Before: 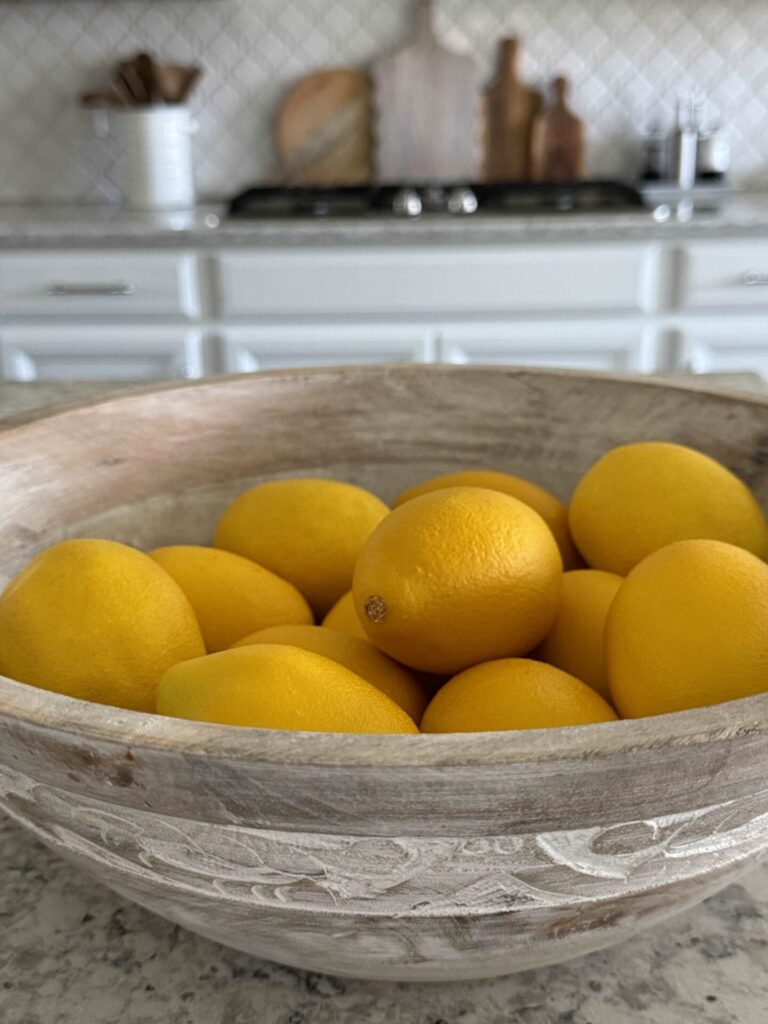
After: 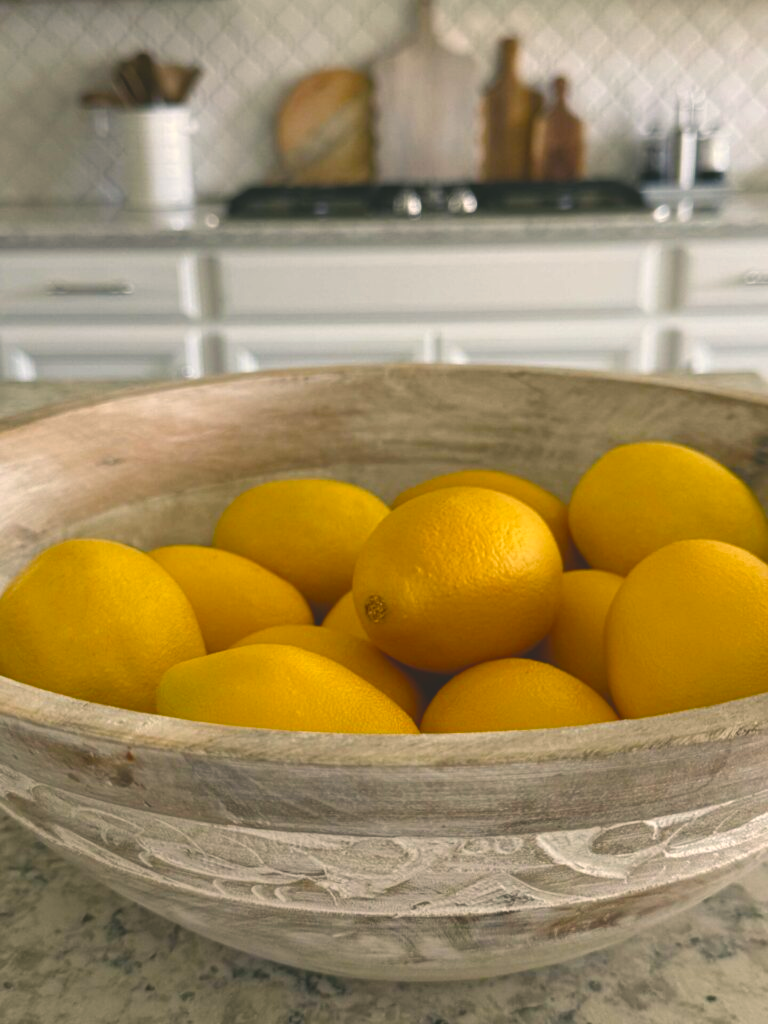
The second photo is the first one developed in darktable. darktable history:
color correction: highlights a* 4.02, highlights b* 4.98, shadows a* -7.55, shadows b* 4.98
color balance rgb: shadows lift › chroma 3%, shadows lift › hue 280.8°, power › hue 330°, highlights gain › chroma 3%, highlights gain › hue 75.6°, global offset › luminance 2%, perceptual saturation grading › global saturation 20%, perceptual saturation grading › highlights -25%, perceptual saturation grading › shadows 50%, global vibrance 20.33%
